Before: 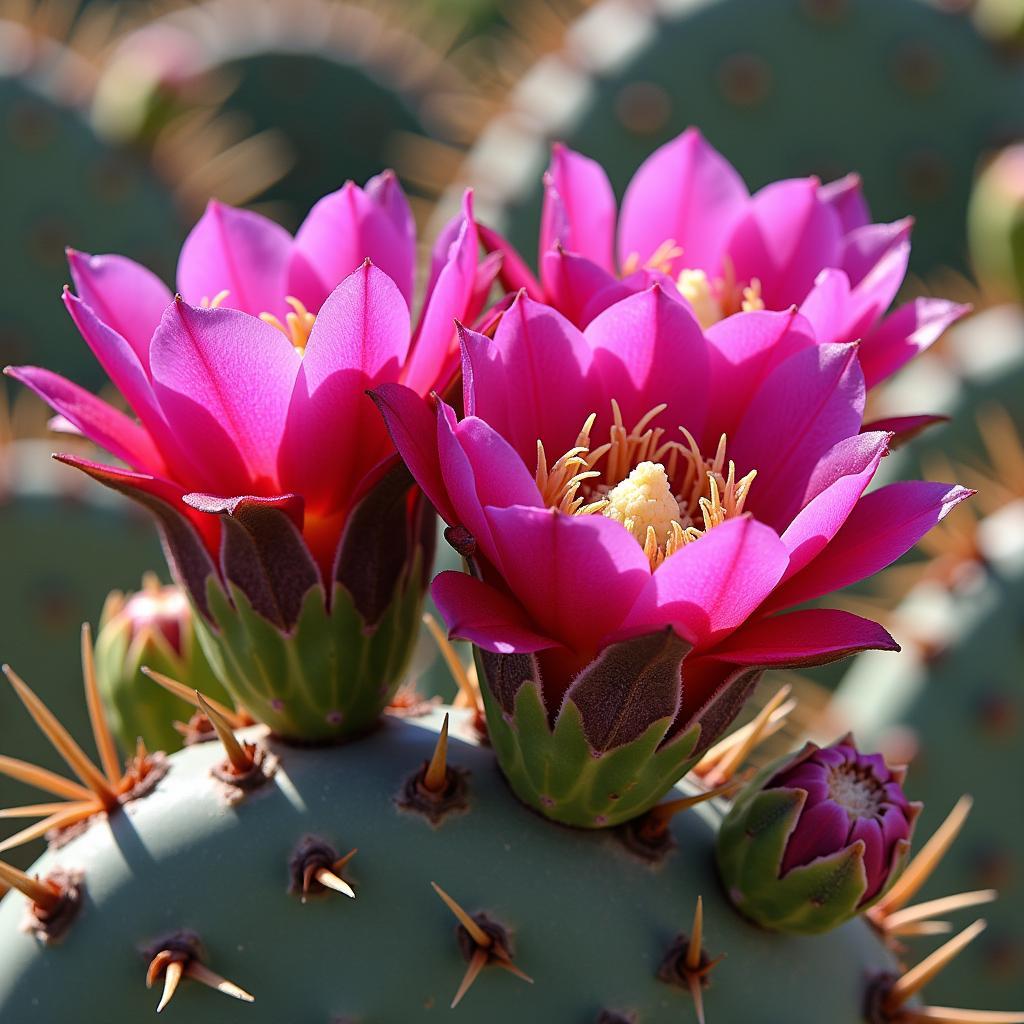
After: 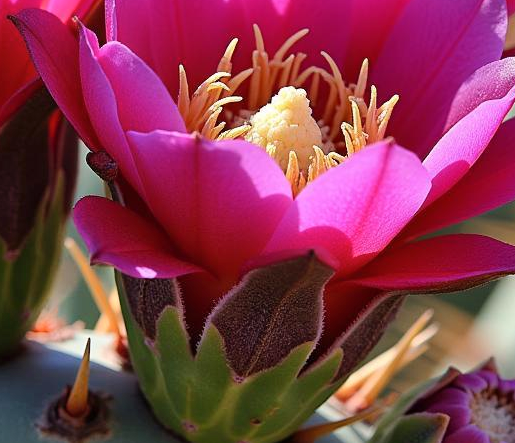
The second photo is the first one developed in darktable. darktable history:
crop: left 35.03%, top 36.625%, right 14.663%, bottom 20.057%
shadows and highlights: low approximation 0.01, soften with gaussian
